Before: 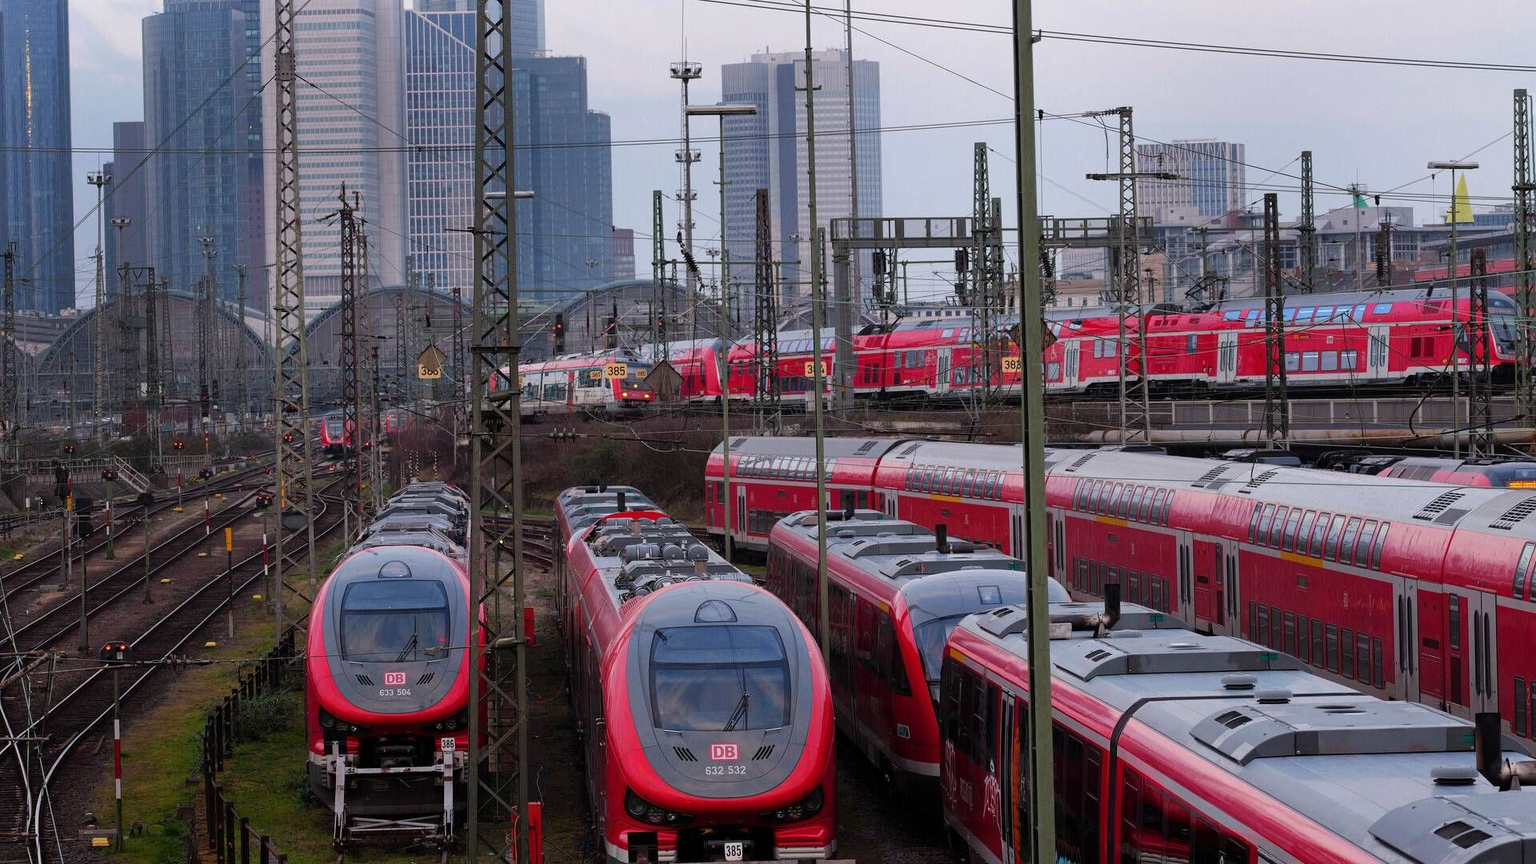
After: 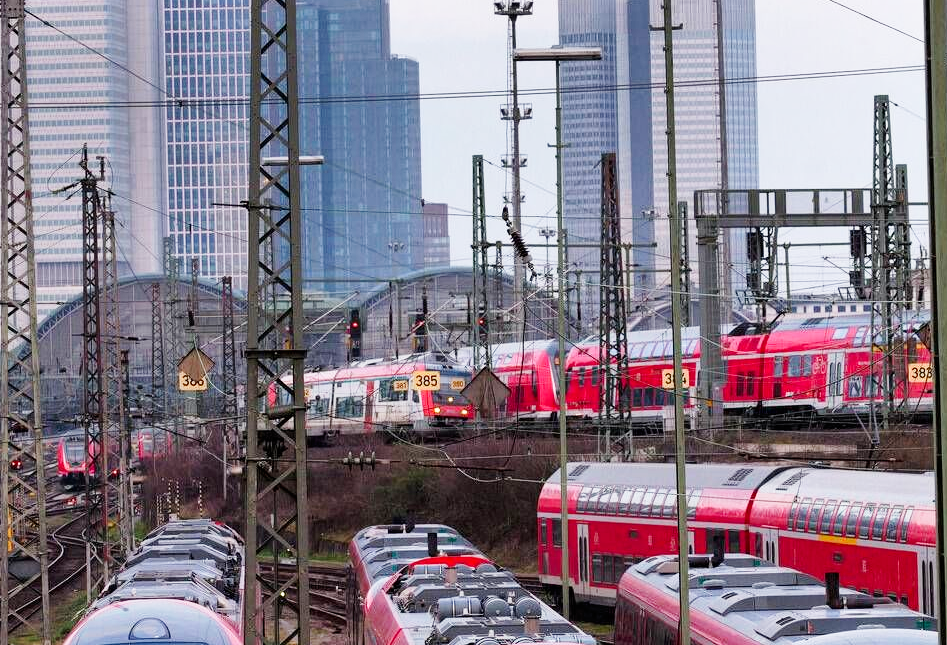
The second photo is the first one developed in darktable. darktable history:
base curve: curves: ch0 [(0, 0) (0.005, 0.002) (0.15, 0.3) (0.4, 0.7) (0.75, 0.95) (1, 1)], preserve colors none
crop: left 17.923%, top 7.723%, right 32.72%, bottom 32.504%
shadows and highlights: soften with gaussian
